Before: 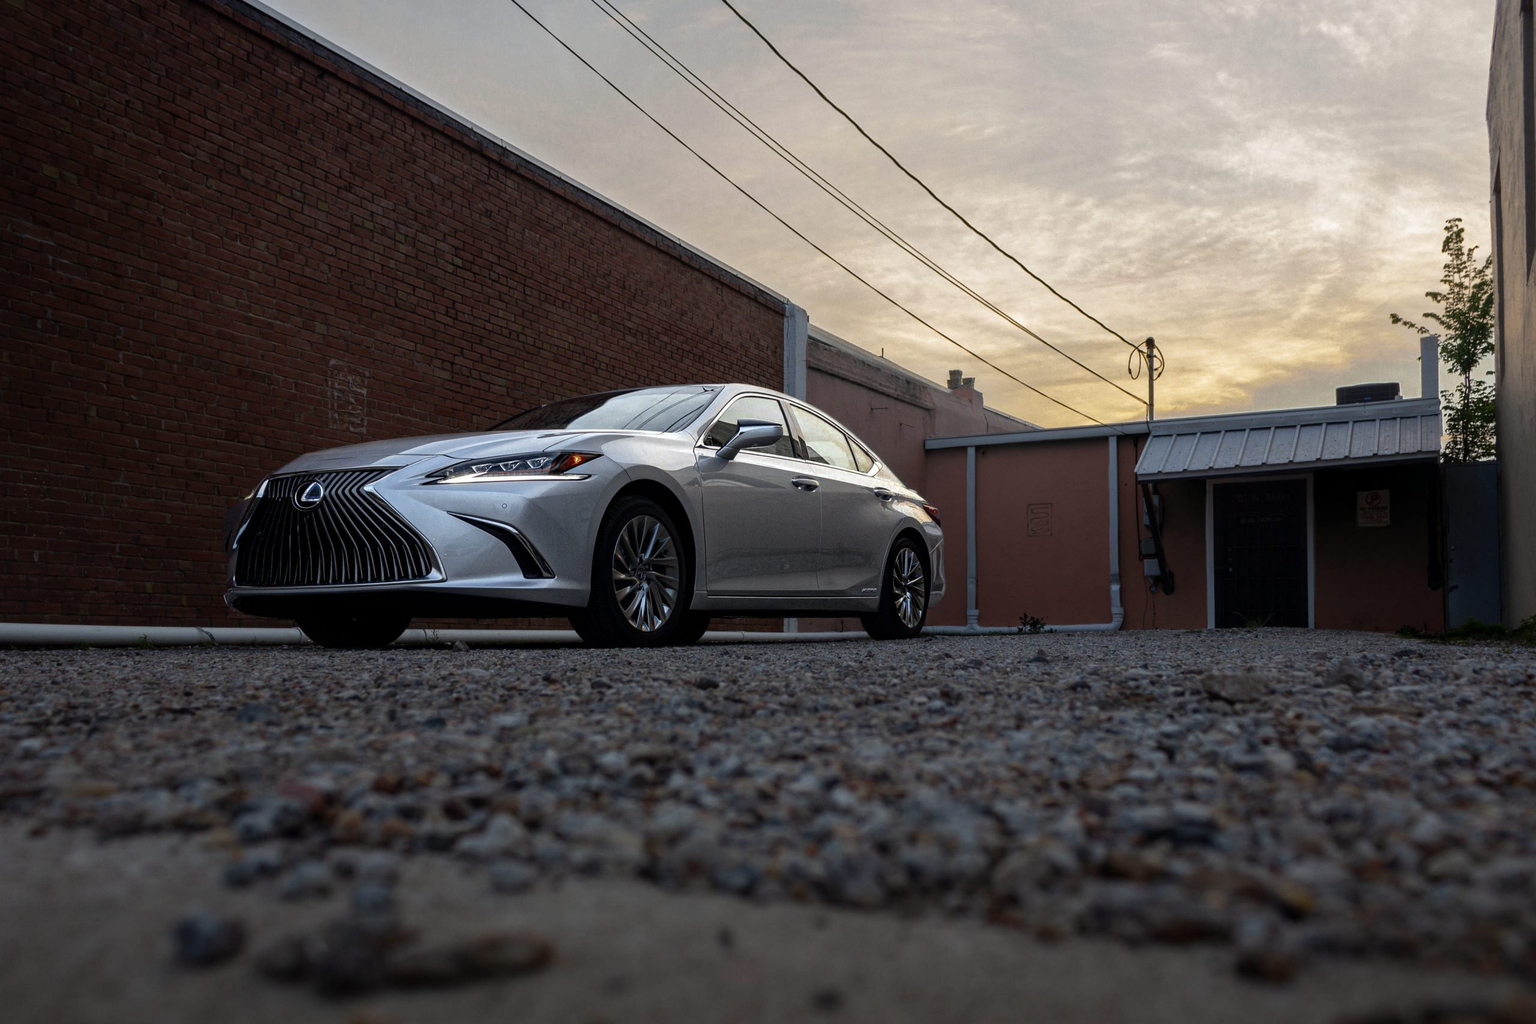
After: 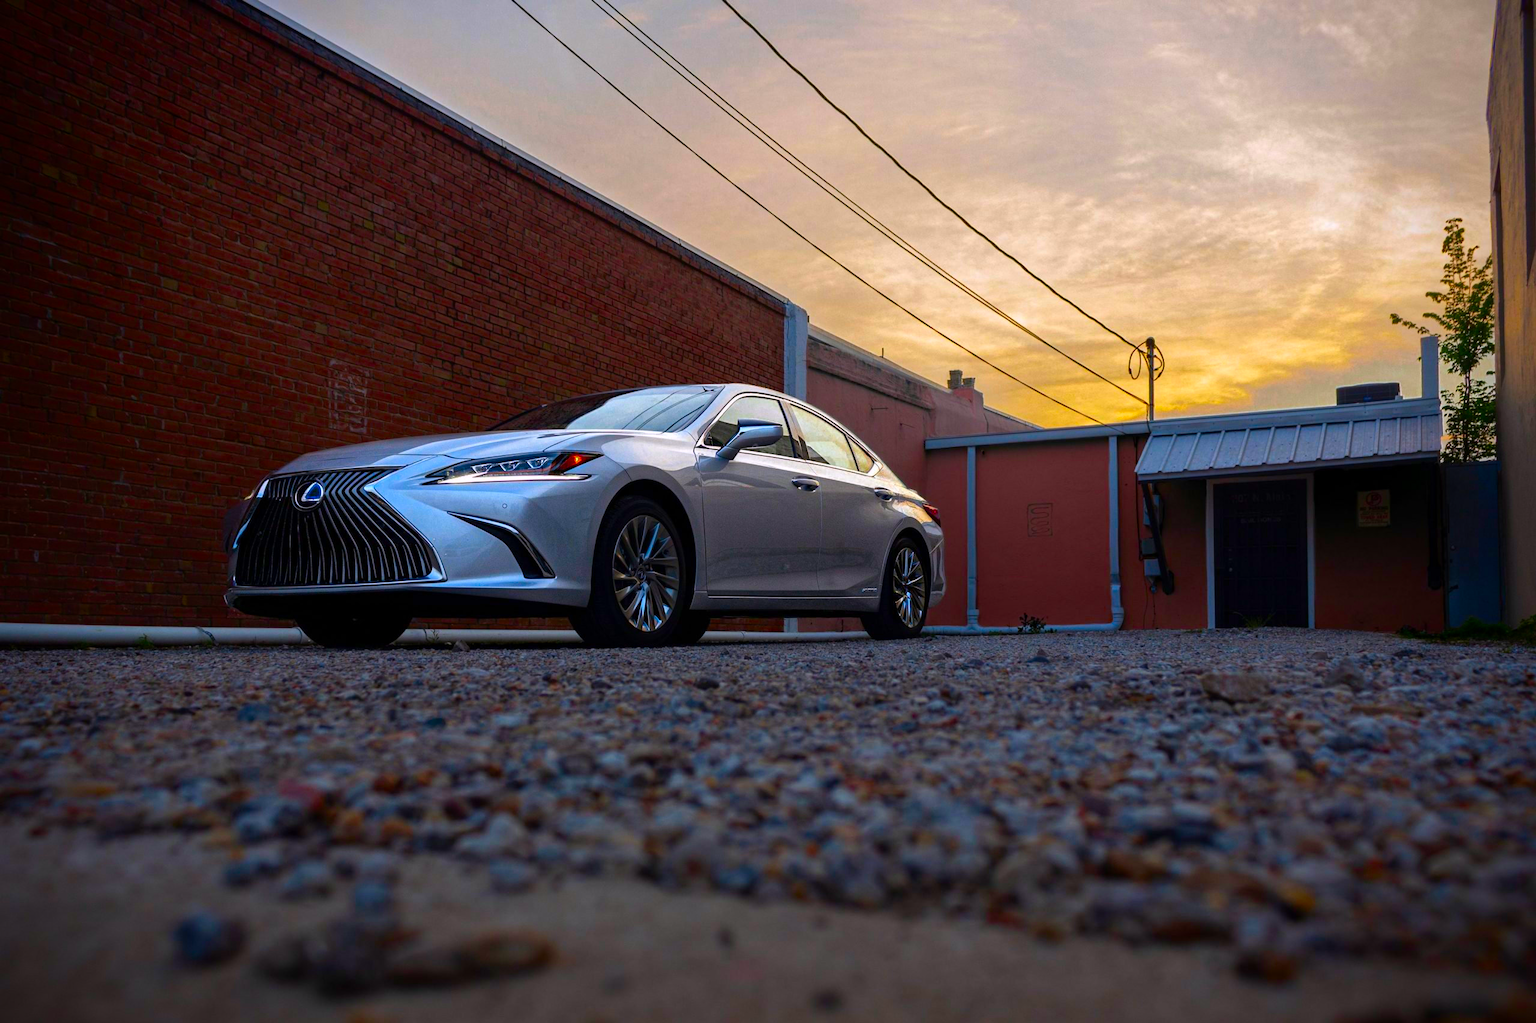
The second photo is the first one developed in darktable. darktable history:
vignetting: fall-off radius 61.03%, brightness -0.99, saturation 0.495
exposure: compensate highlight preservation false
color correction: highlights a* 1.58, highlights b* -1.82, saturation 2.44
